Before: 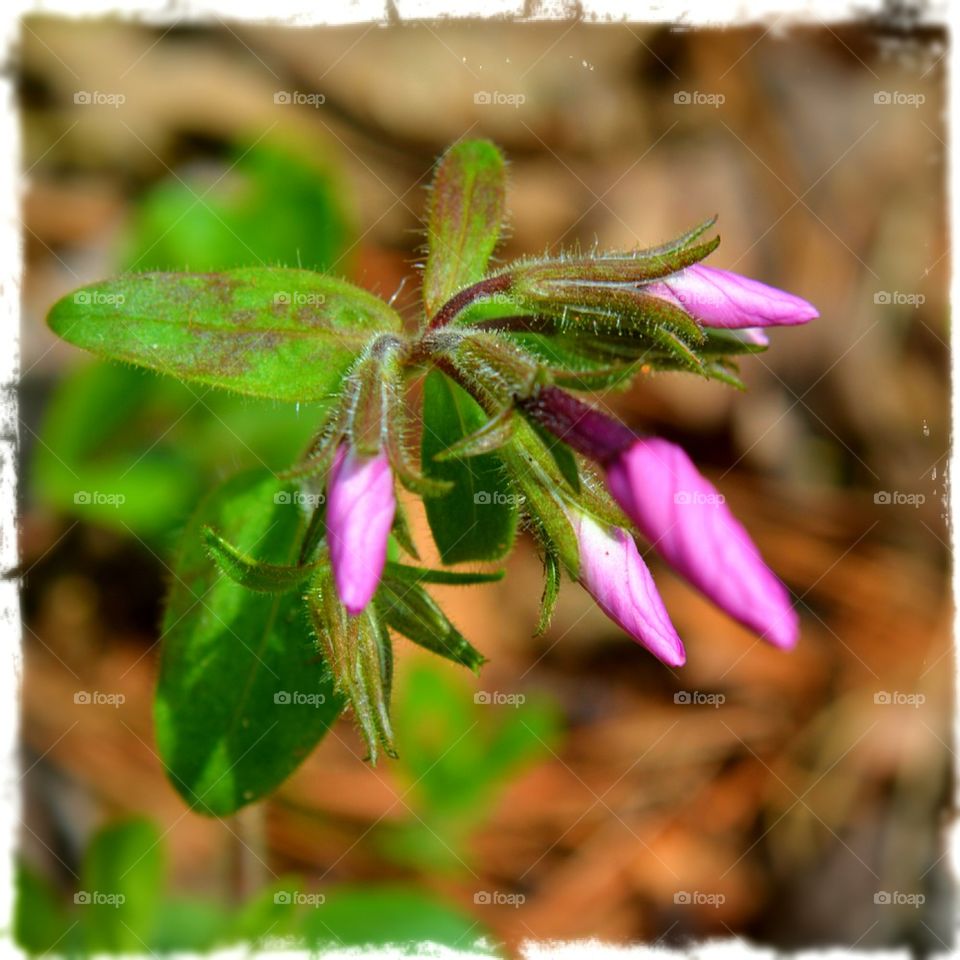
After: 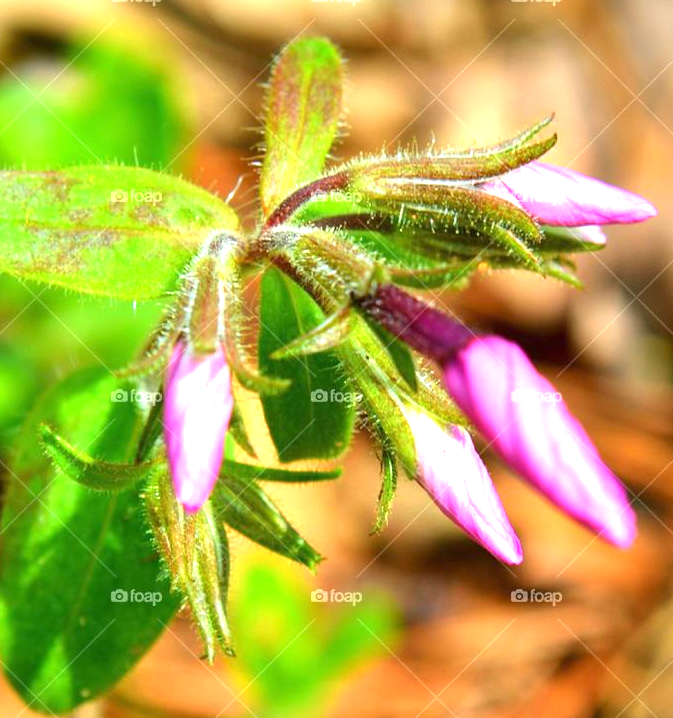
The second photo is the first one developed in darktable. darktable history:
exposure: black level correction 0, exposure 1.448 EV, compensate highlight preservation false
crop and rotate: left 17.026%, top 10.69%, right 12.84%, bottom 14.505%
